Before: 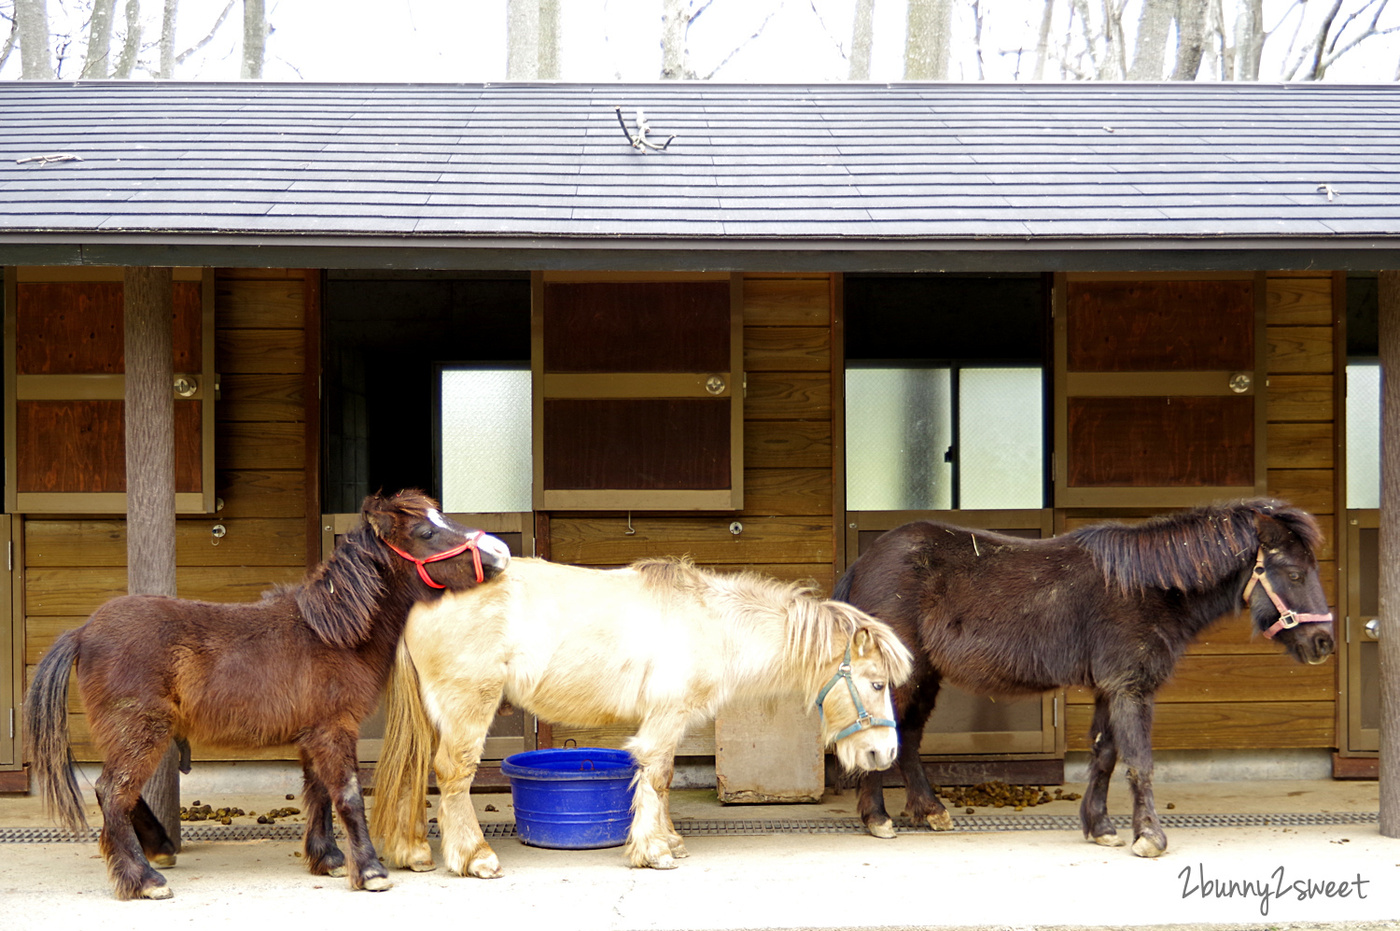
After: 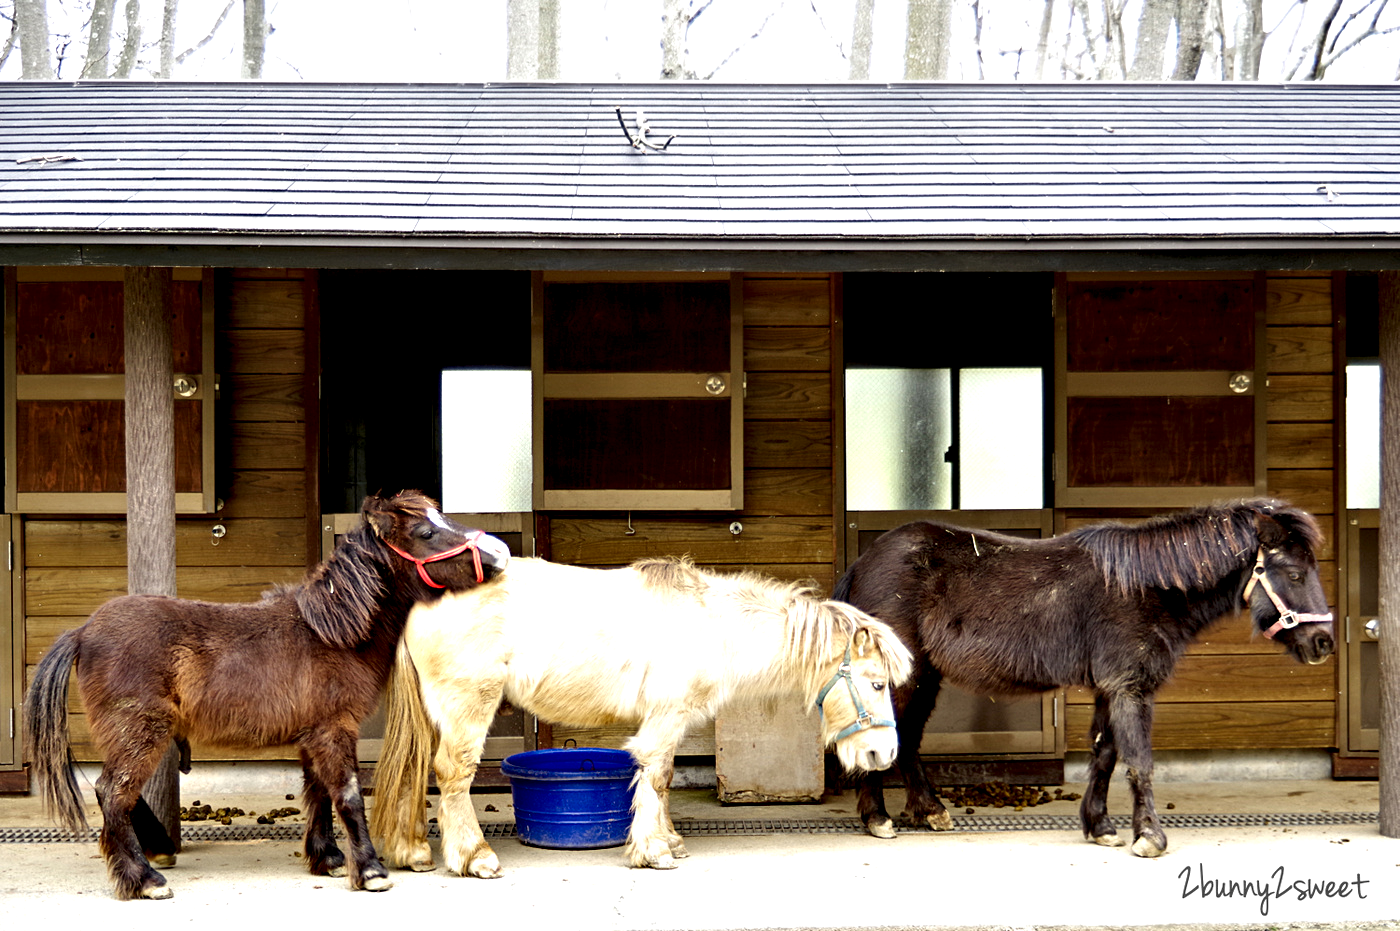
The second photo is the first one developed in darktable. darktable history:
contrast equalizer: octaves 7, y [[0.609, 0.611, 0.615, 0.613, 0.607, 0.603], [0.504, 0.498, 0.496, 0.499, 0.506, 0.516], [0 ×6], [0 ×6], [0 ×6]]
